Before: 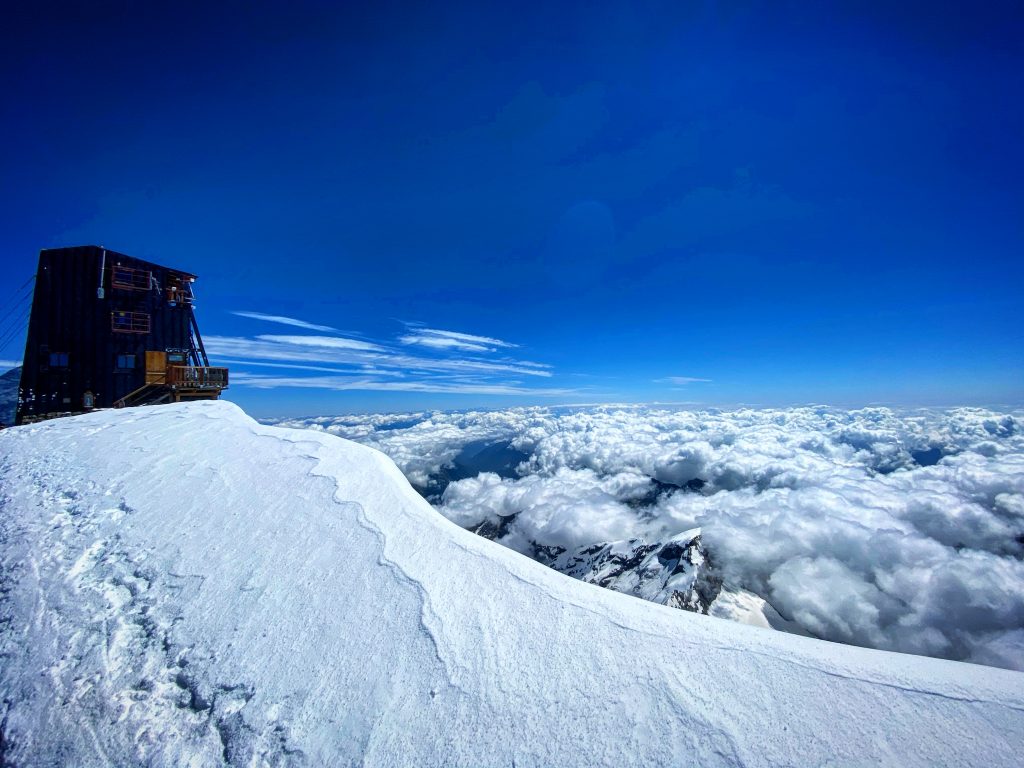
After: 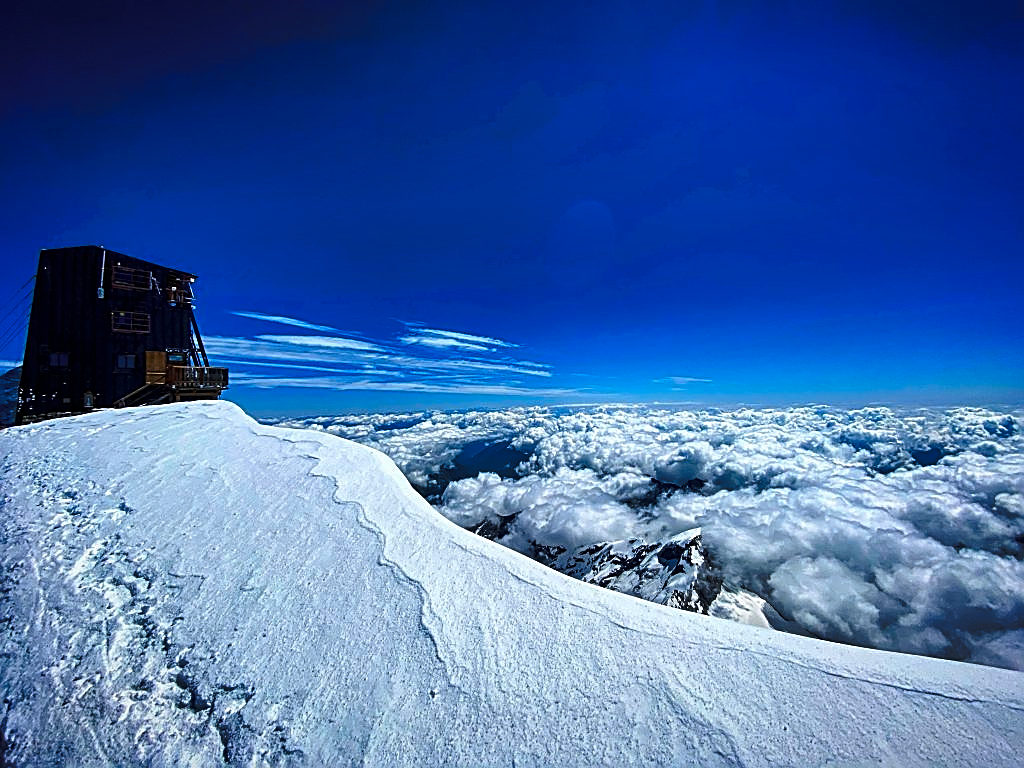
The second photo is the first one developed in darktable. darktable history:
shadows and highlights: shadows 37.27, highlights -28.18, soften with gaussian
tone curve: curves: ch0 [(0, 0) (0.003, 0.002) (0.011, 0.007) (0.025, 0.015) (0.044, 0.026) (0.069, 0.041) (0.1, 0.059) (0.136, 0.08) (0.177, 0.105) (0.224, 0.132) (0.277, 0.163) (0.335, 0.198) (0.399, 0.253) (0.468, 0.341) (0.543, 0.435) (0.623, 0.532) (0.709, 0.635) (0.801, 0.745) (0.898, 0.873) (1, 1)], preserve colors none
sharpen: amount 1
